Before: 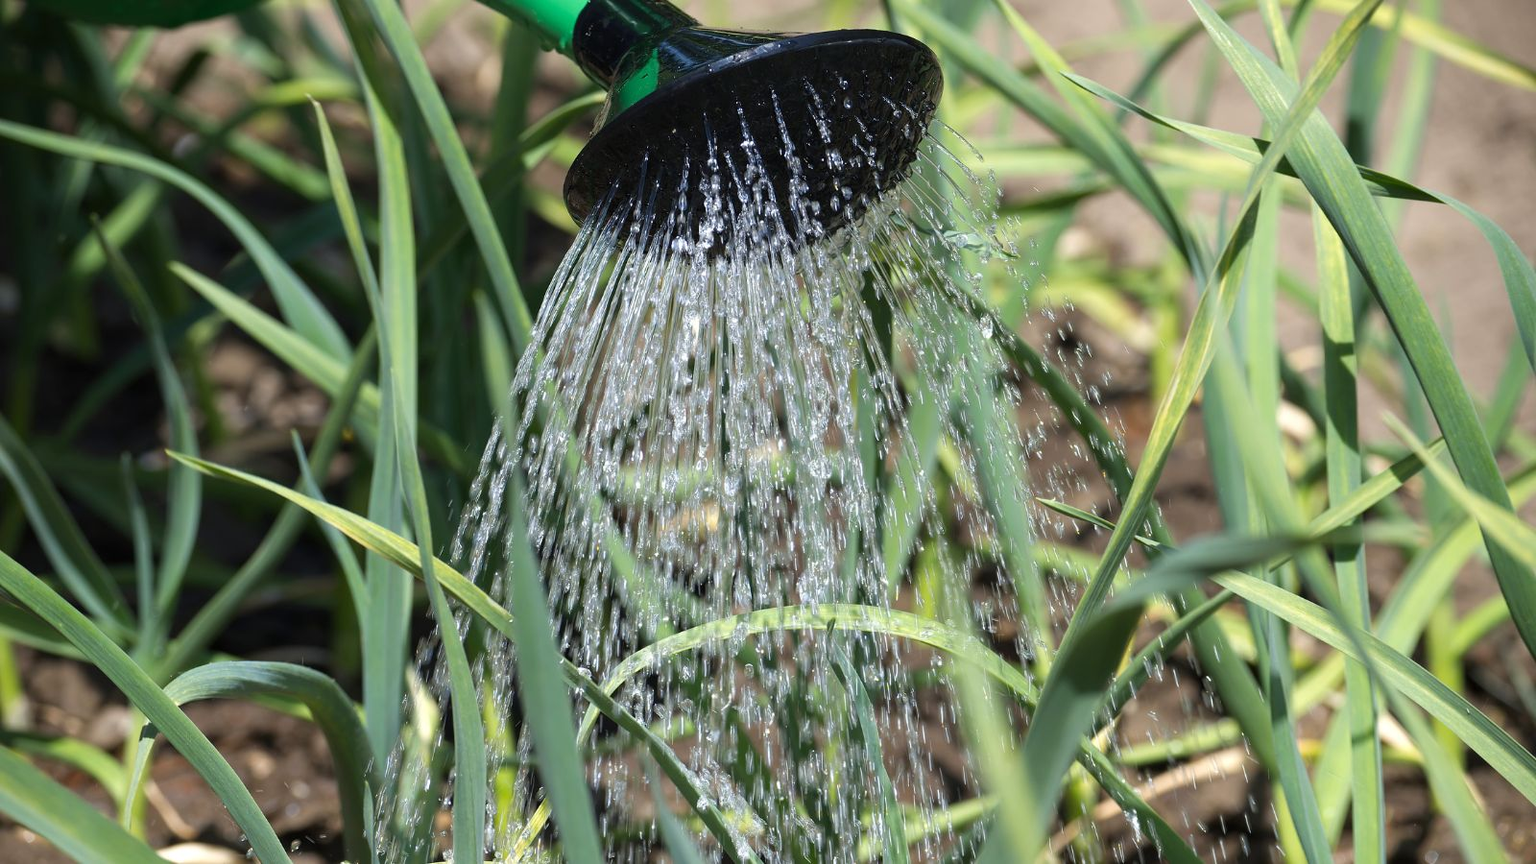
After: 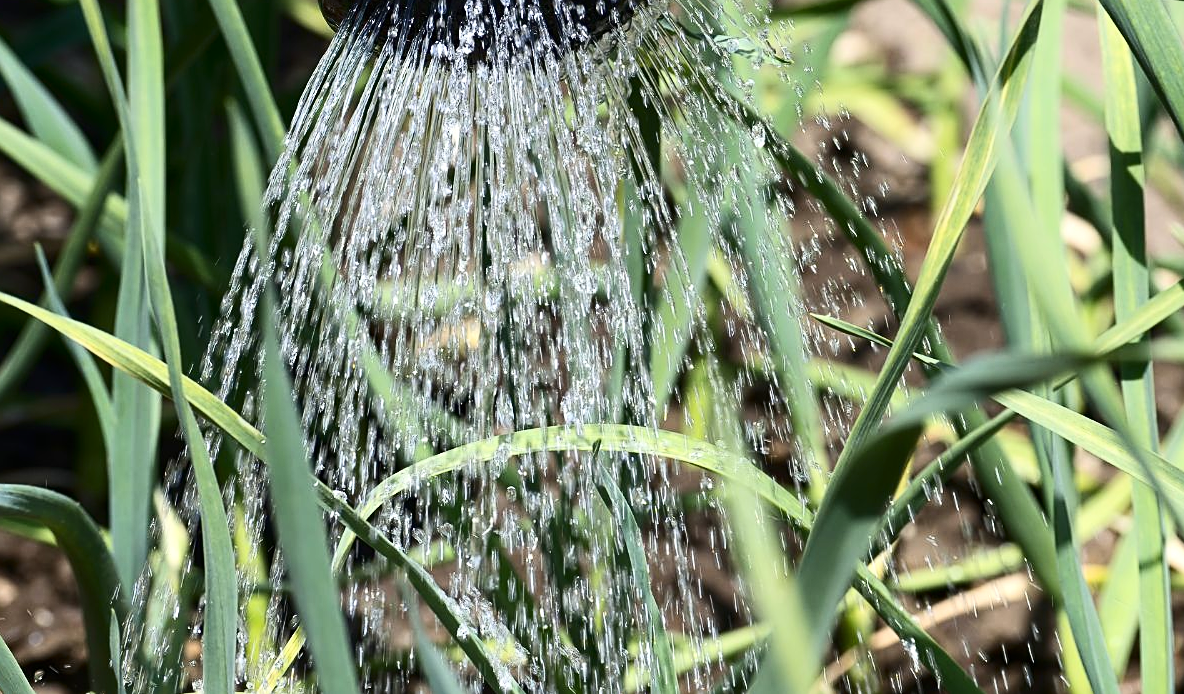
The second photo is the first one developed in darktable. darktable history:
contrast brightness saturation: contrast 0.28
sharpen: on, module defaults
crop: left 16.871%, top 22.857%, right 9.116%
